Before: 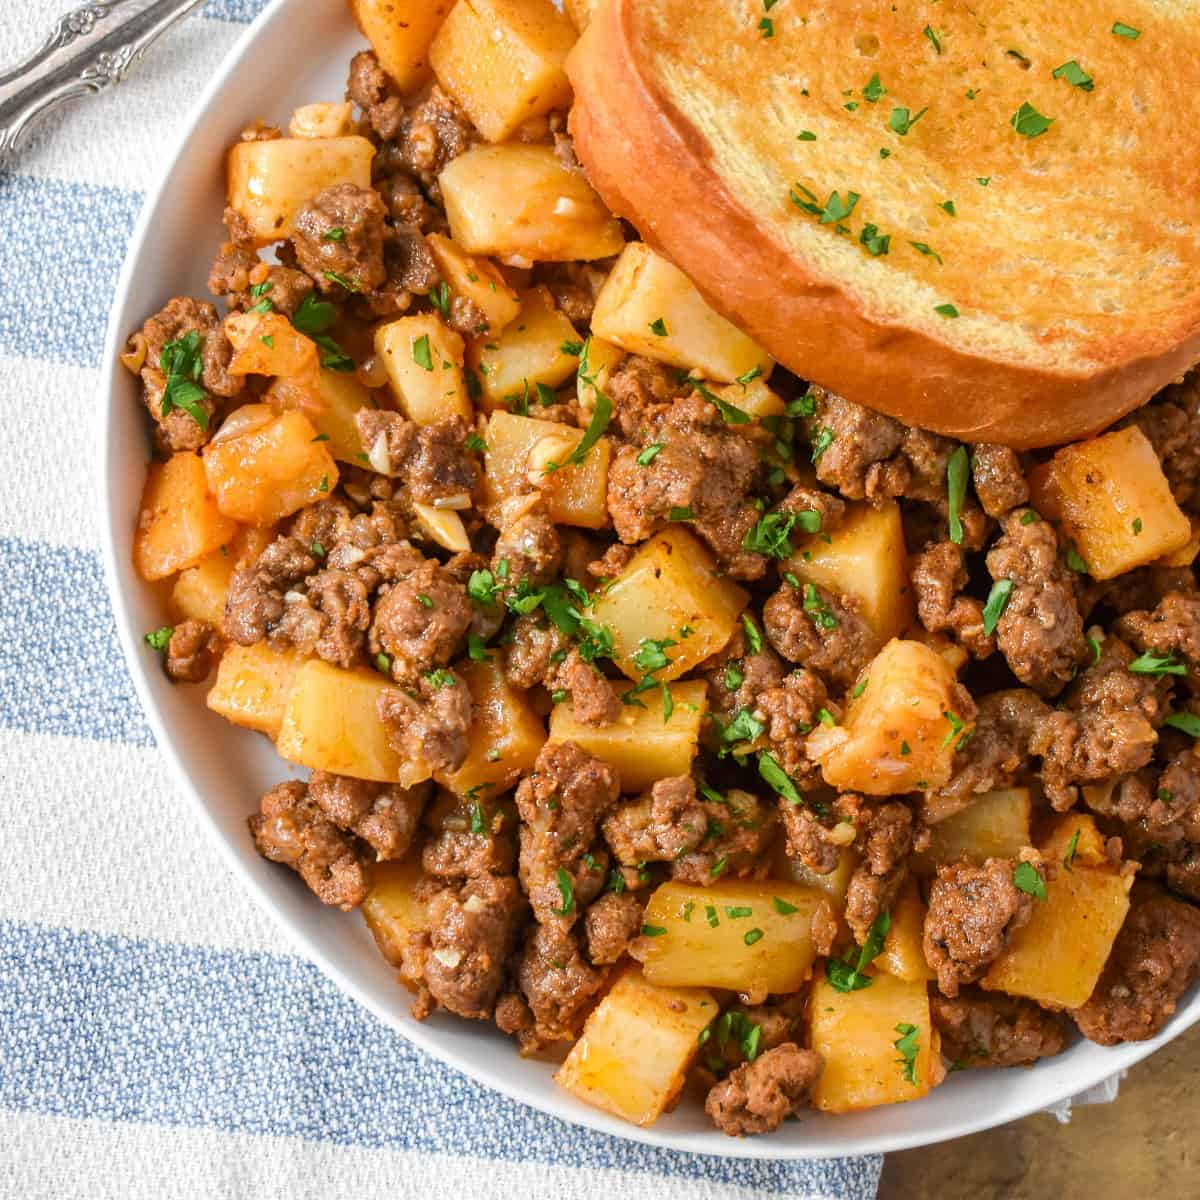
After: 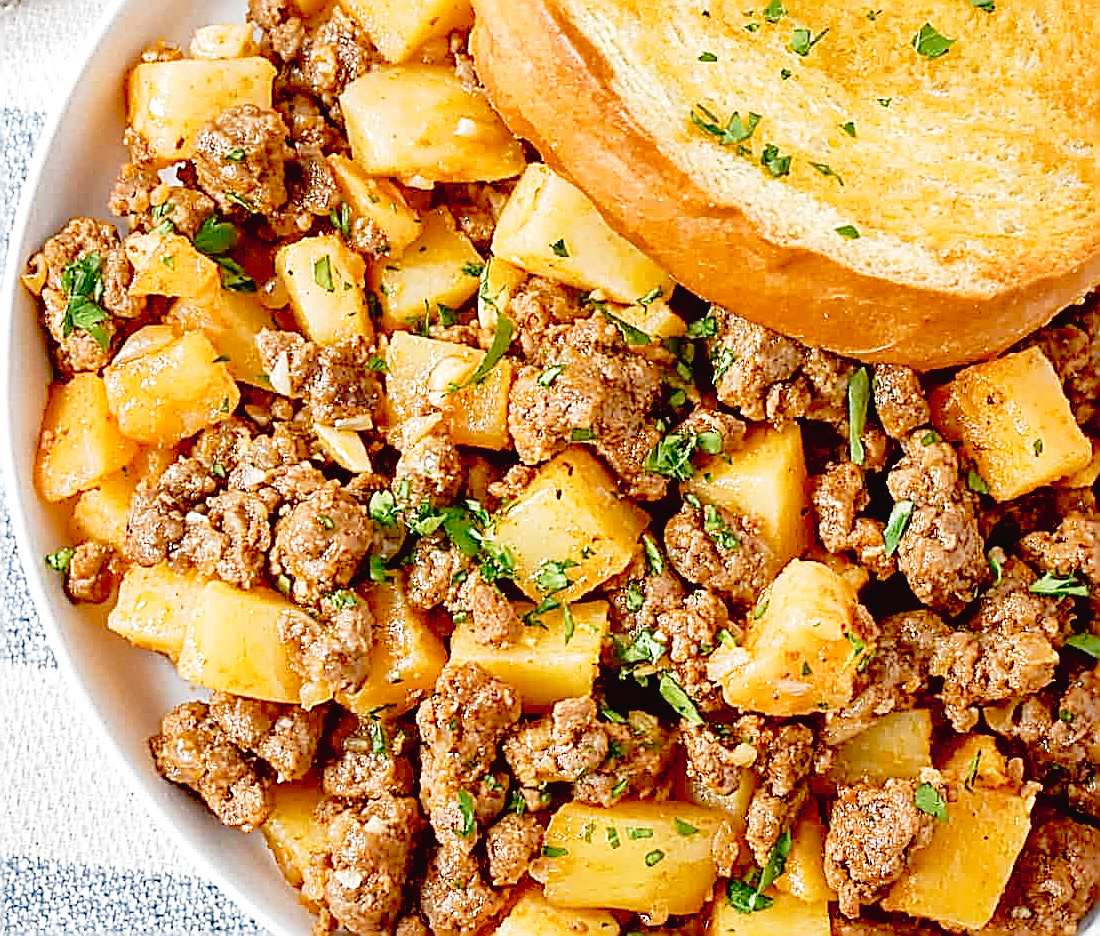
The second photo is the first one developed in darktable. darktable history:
haze removal: compatibility mode true, adaptive false
sharpen: amount 1.995
exposure: black level correction 0.011, exposure 0.691 EV, compensate highlight preservation false
crop: left 8.323%, top 6.584%, bottom 15.356%
contrast brightness saturation: saturation -0.171
tone curve: curves: ch0 [(0, 0.013) (0.129, 0.1) (0.291, 0.375) (0.46, 0.576) (0.667, 0.78) (0.851, 0.903) (0.997, 0.951)]; ch1 [(0, 0) (0.353, 0.344) (0.45, 0.46) (0.498, 0.495) (0.528, 0.531) (0.563, 0.566) (0.592, 0.609) (0.657, 0.672) (1, 1)]; ch2 [(0, 0) (0.333, 0.346) (0.375, 0.375) (0.427, 0.44) (0.5, 0.501) (0.505, 0.505) (0.544, 0.573) (0.576, 0.615) (0.612, 0.644) (0.66, 0.715) (1, 1)], preserve colors none
shadows and highlights: on, module defaults
